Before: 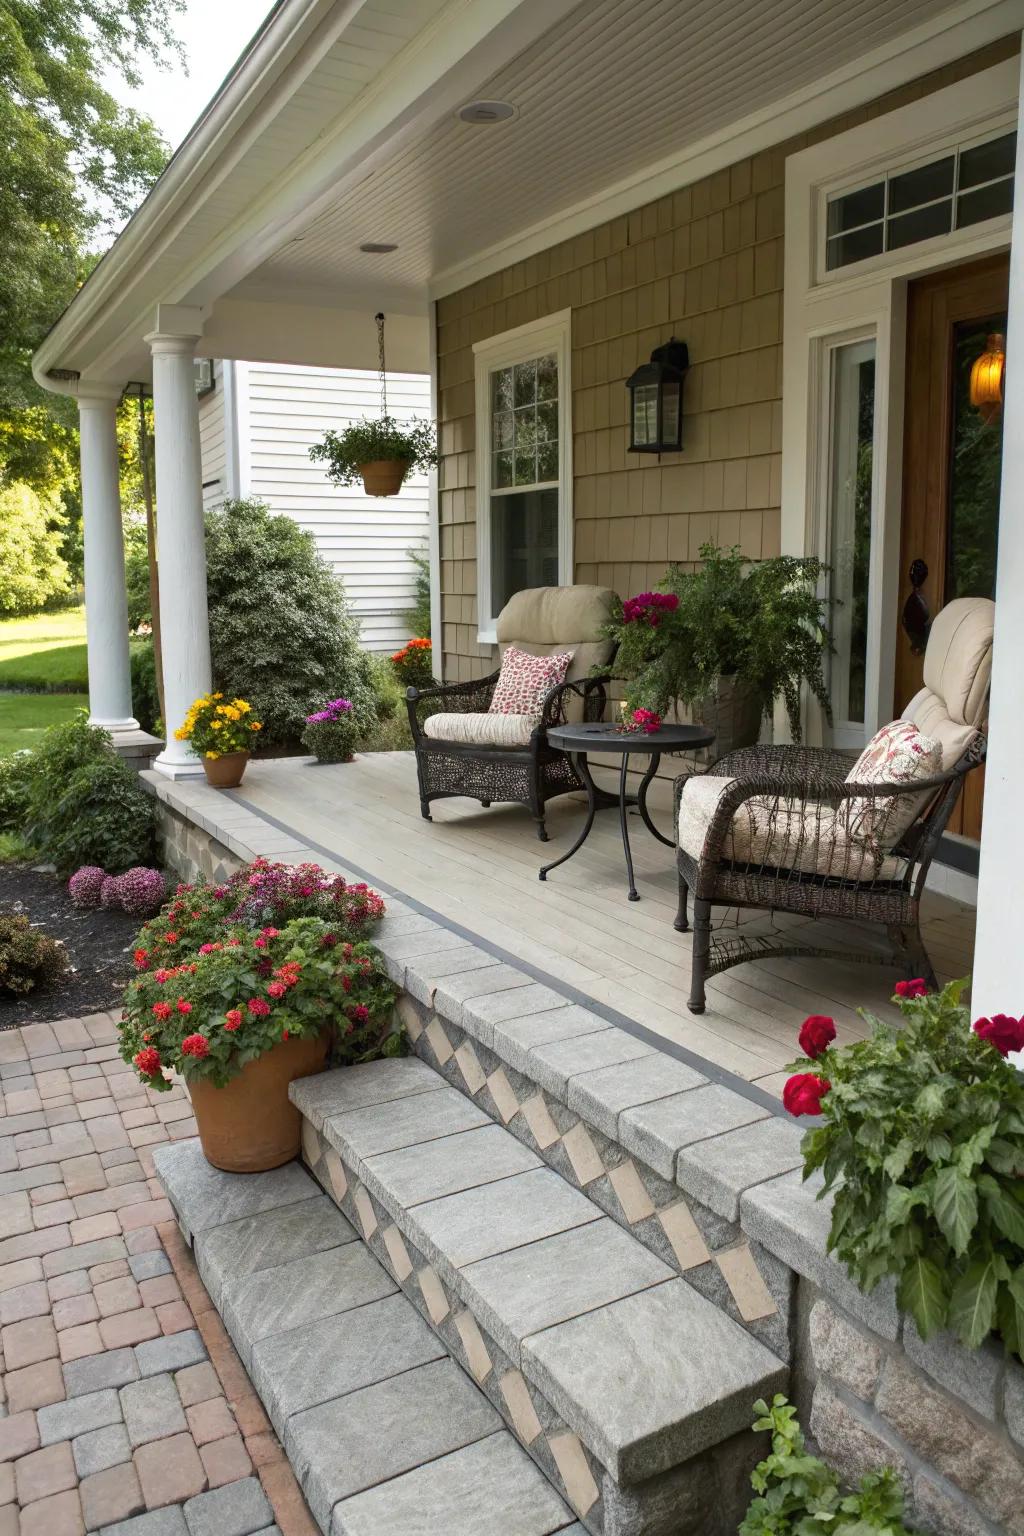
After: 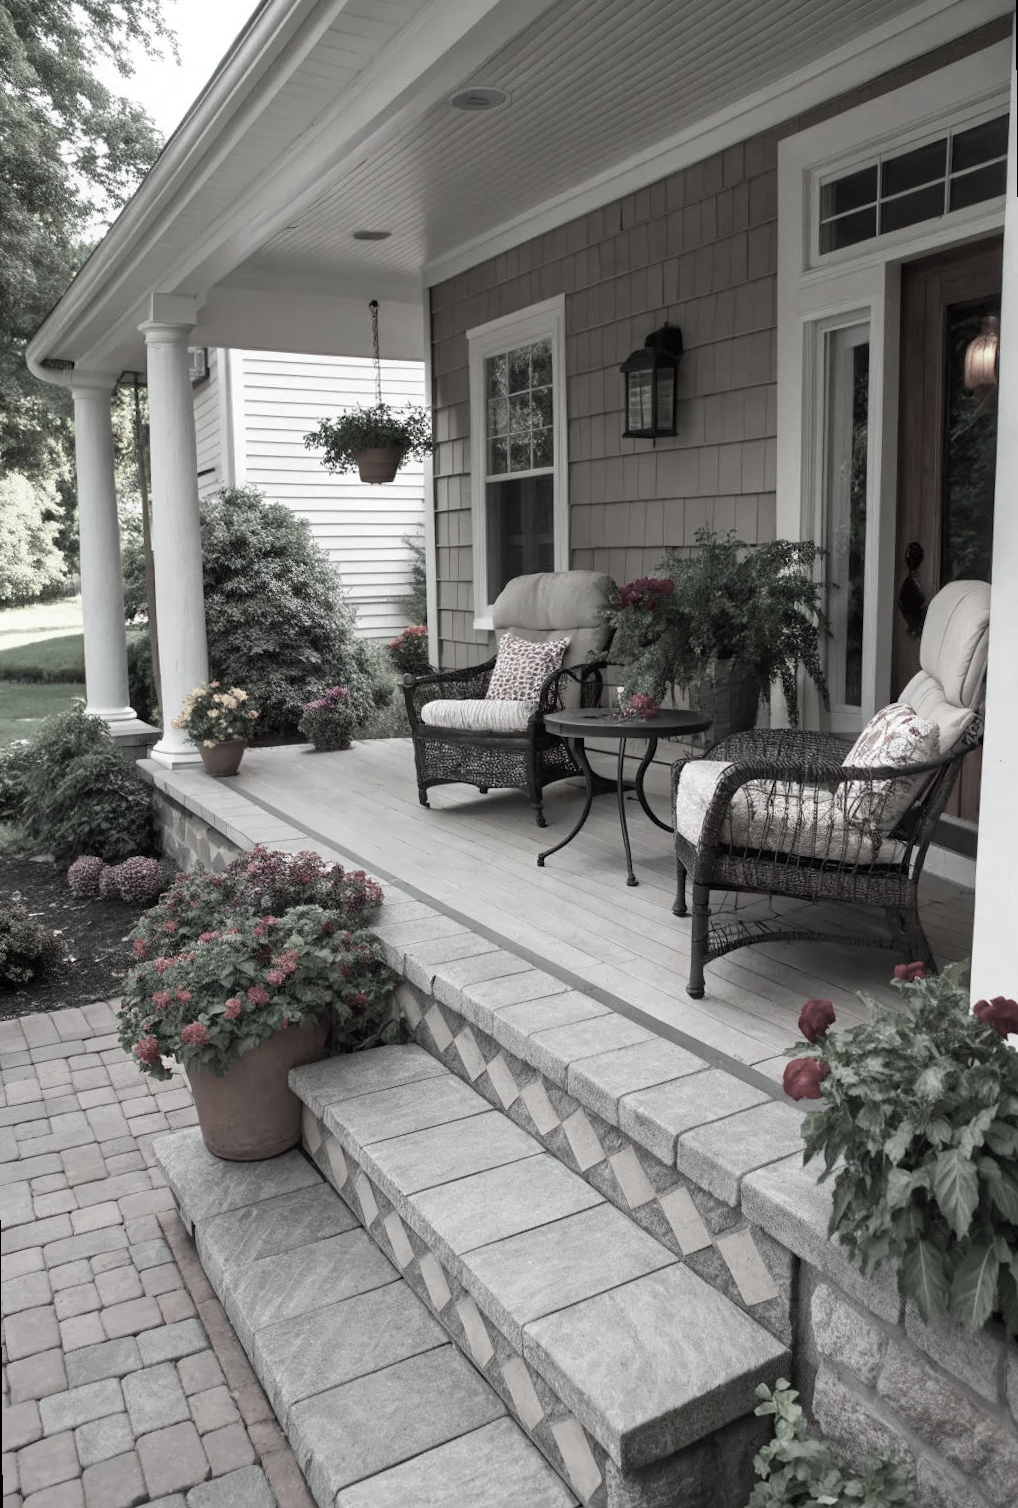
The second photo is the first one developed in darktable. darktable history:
color contrast: green-magenta contrast 0.3, blue-yellow contrast 0.15
rotate and perspective: rotation -0.45°, automatic cropping original format, crop left 0.008, crop right 0.992, crop top 0.012, crop bottom 0.988
